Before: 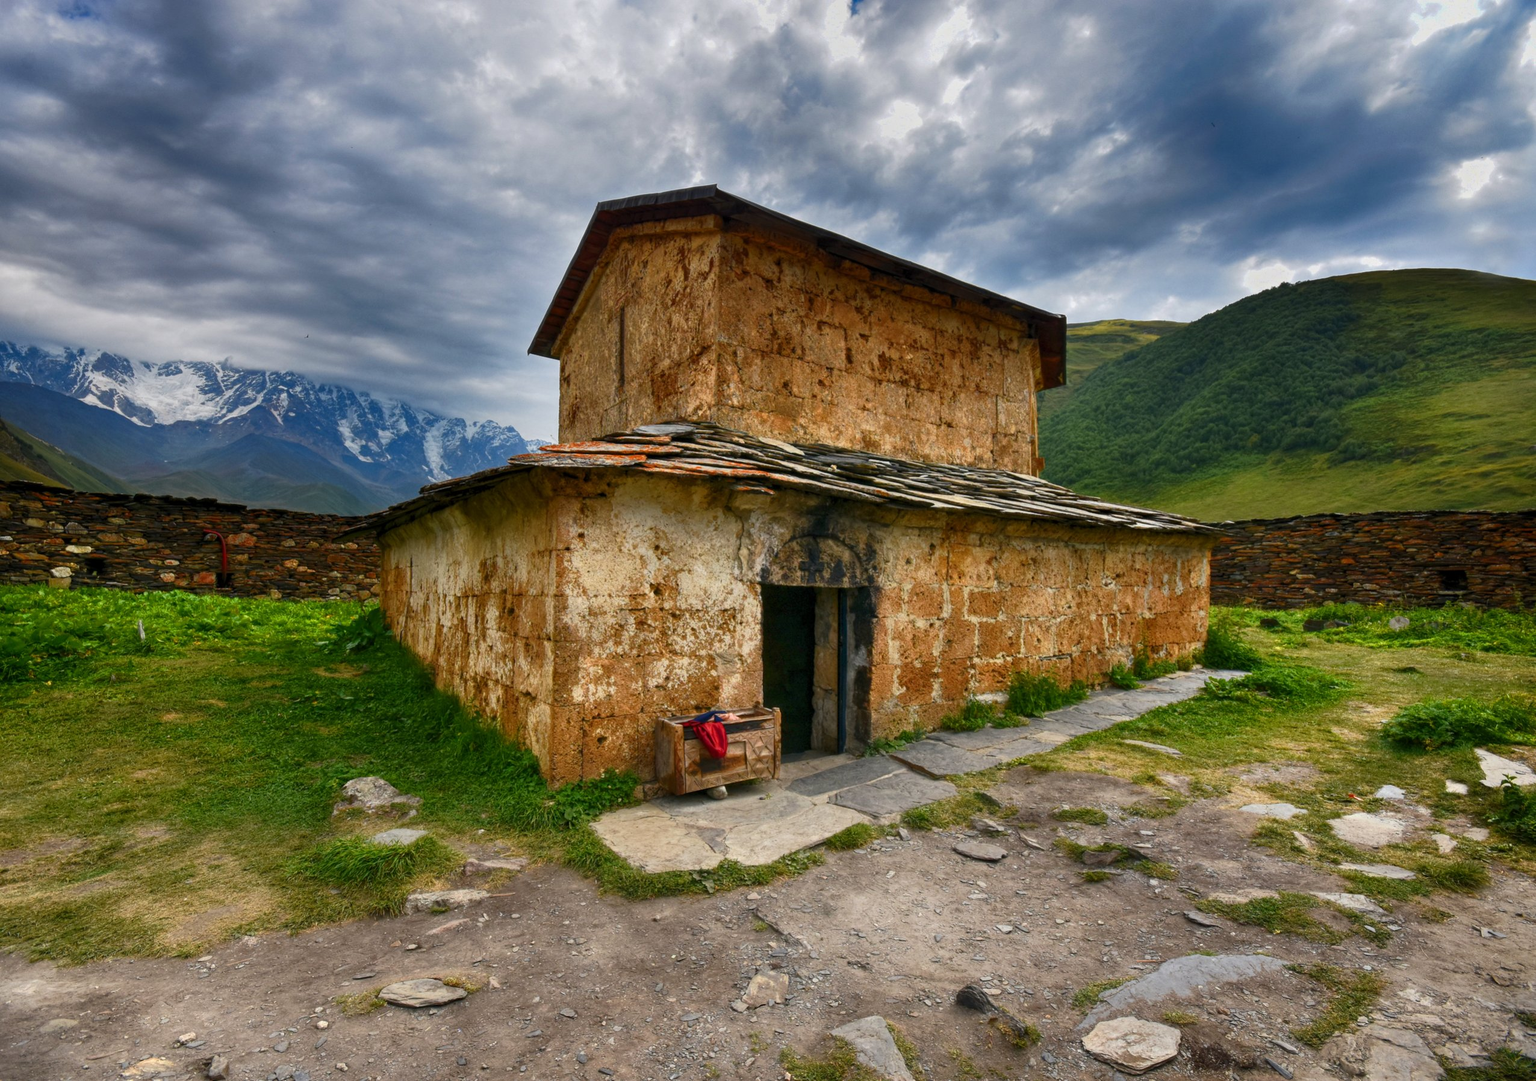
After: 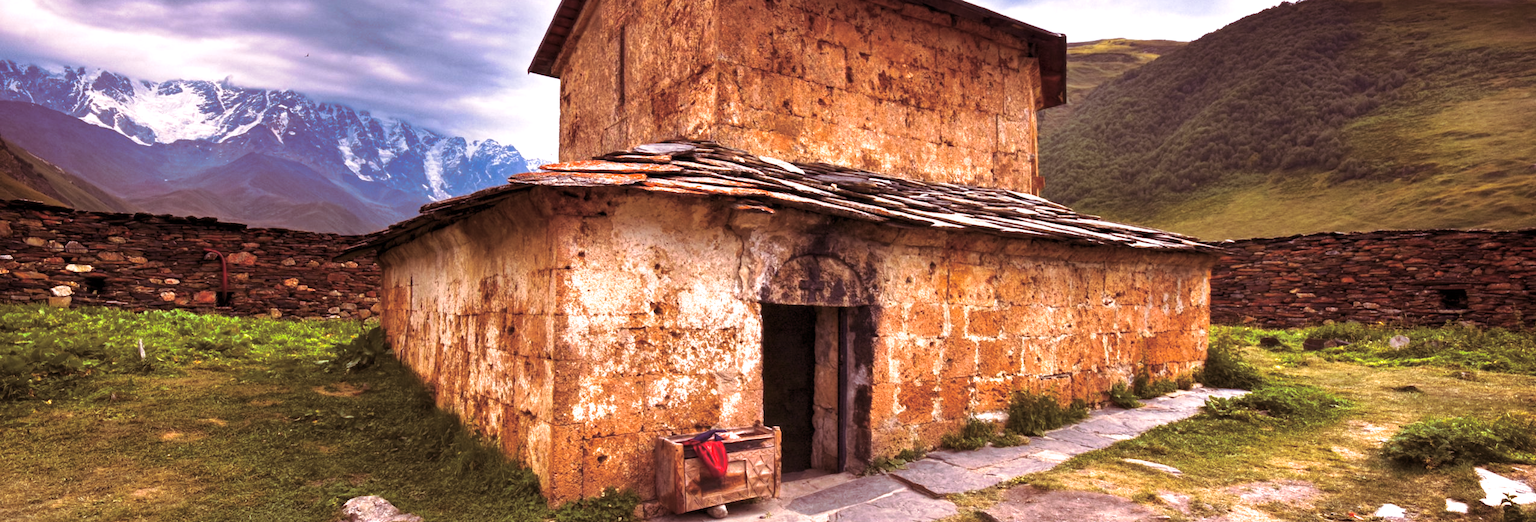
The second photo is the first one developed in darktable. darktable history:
exposure: exposure 0.785 EV, compensate highlight preservation false
split-toning: on, module defaults
white balance: red 1.188, blue 1.11
crop and rotate: top 26.056%, bottom 25.543%
